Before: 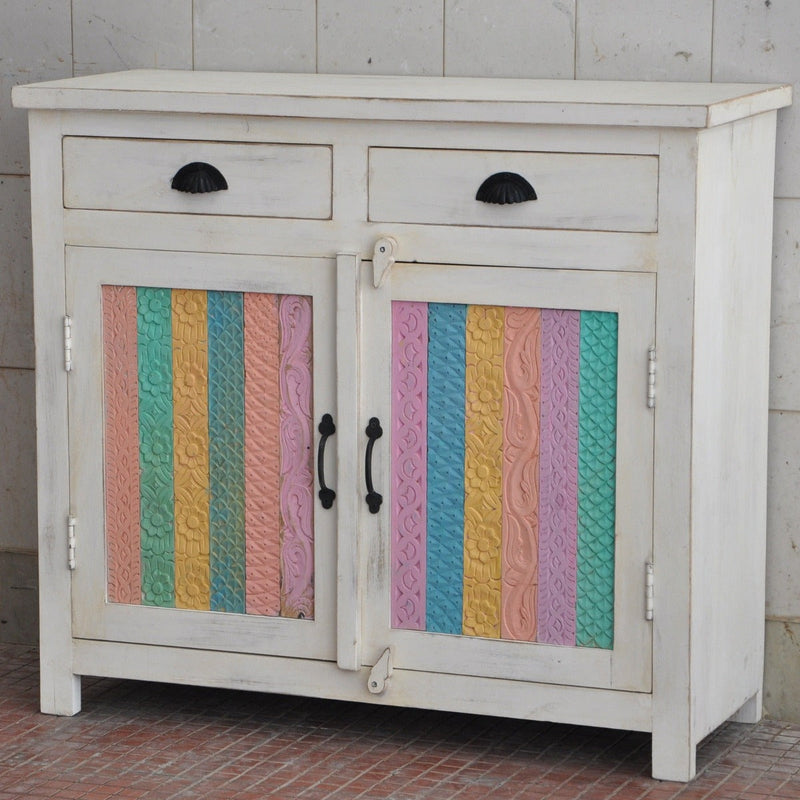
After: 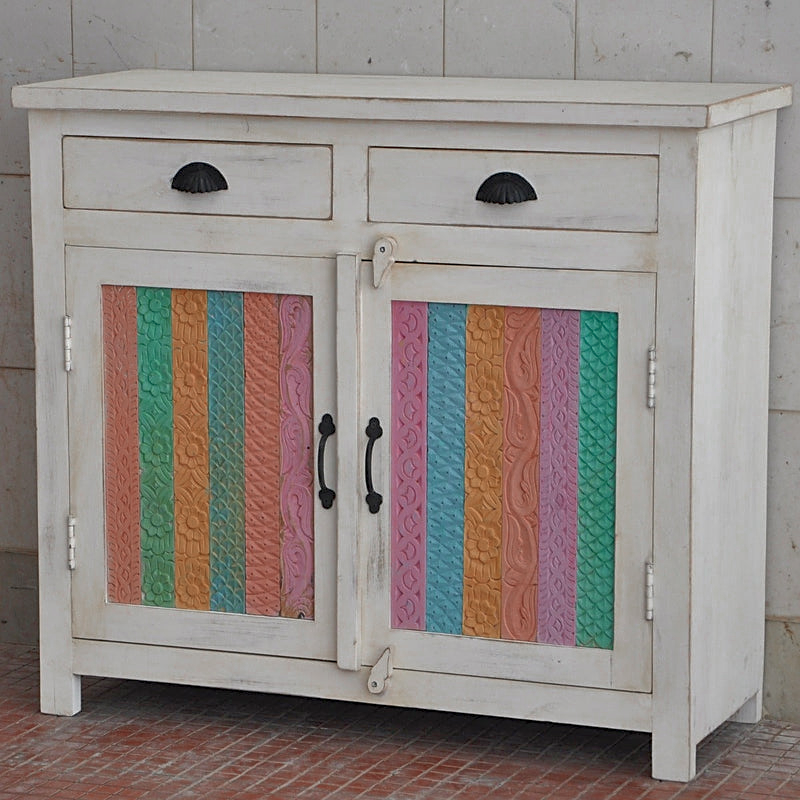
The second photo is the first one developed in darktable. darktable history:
shadows and highlights: on, module defaults
sharpen: amount 0.493
color zones: curves: ch0 [(0, 0.299) (0.25, 0.383) (0.456, 0.352) (0.736, 0.571)]; ch1 [(0, 0.63) (0.151, 0.568) (0.254, 0.416) (0.47, 0.558) (0.732, 0.37) (0.909, 0.492)]; ch2 [(0.004, 0.604) (0.158, 0.443) (0.257, 0.403) (0.761, 0.468)]
